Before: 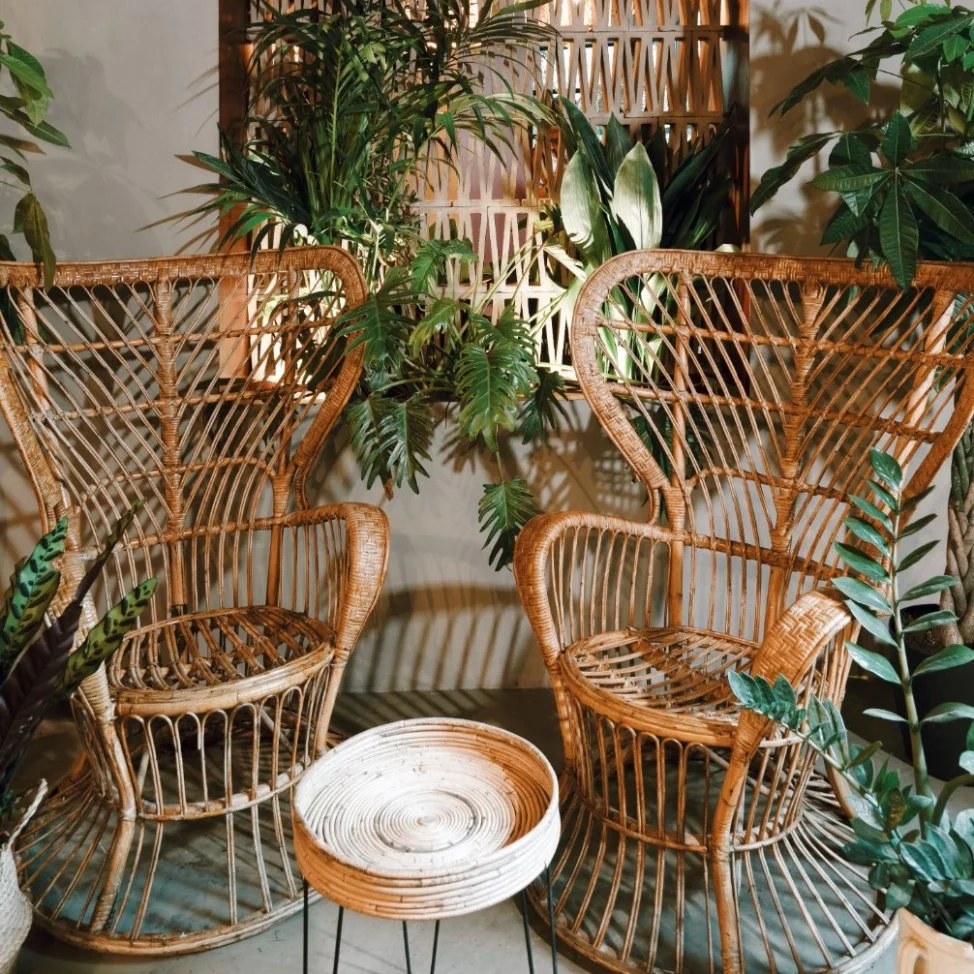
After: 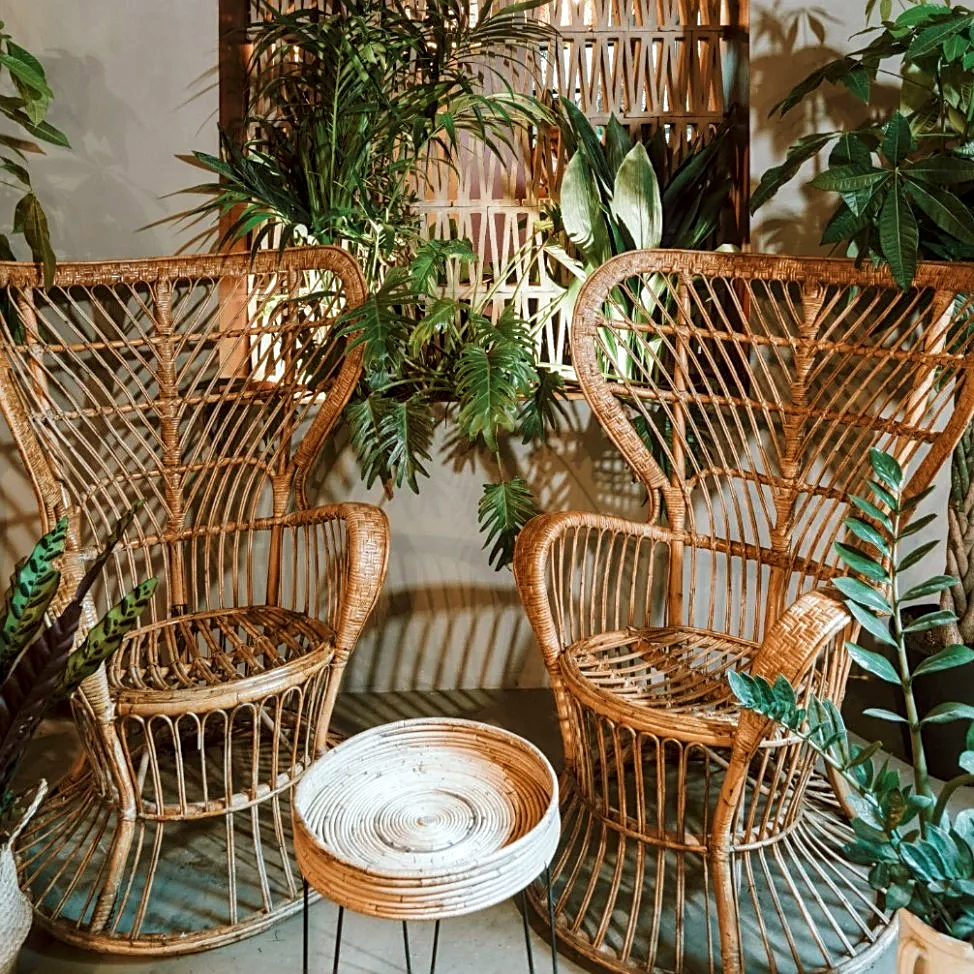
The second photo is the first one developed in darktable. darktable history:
velvia: on, module defaults
color correction: highlights a* -2.98, highlights b* -1.94, shadows a* 2.1, shadows b* 2.84
local contrast: on, module defaults
sharpen: amount 0.496
